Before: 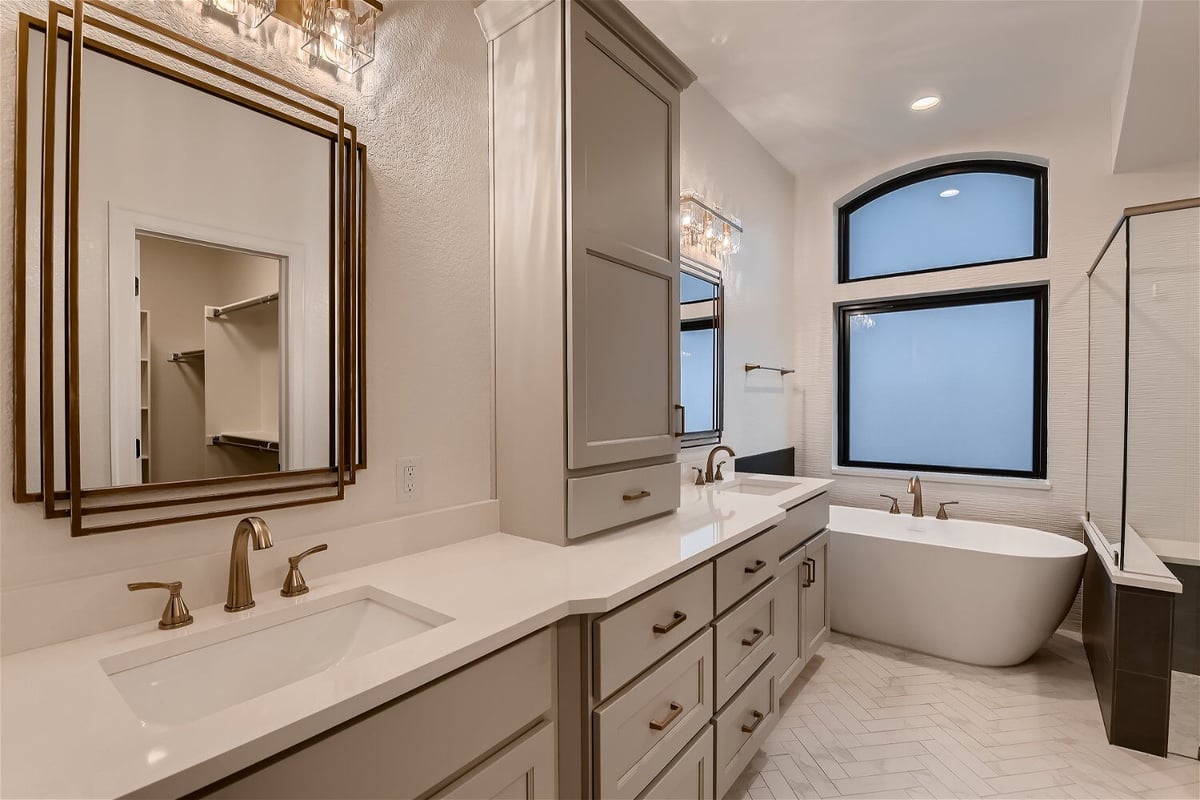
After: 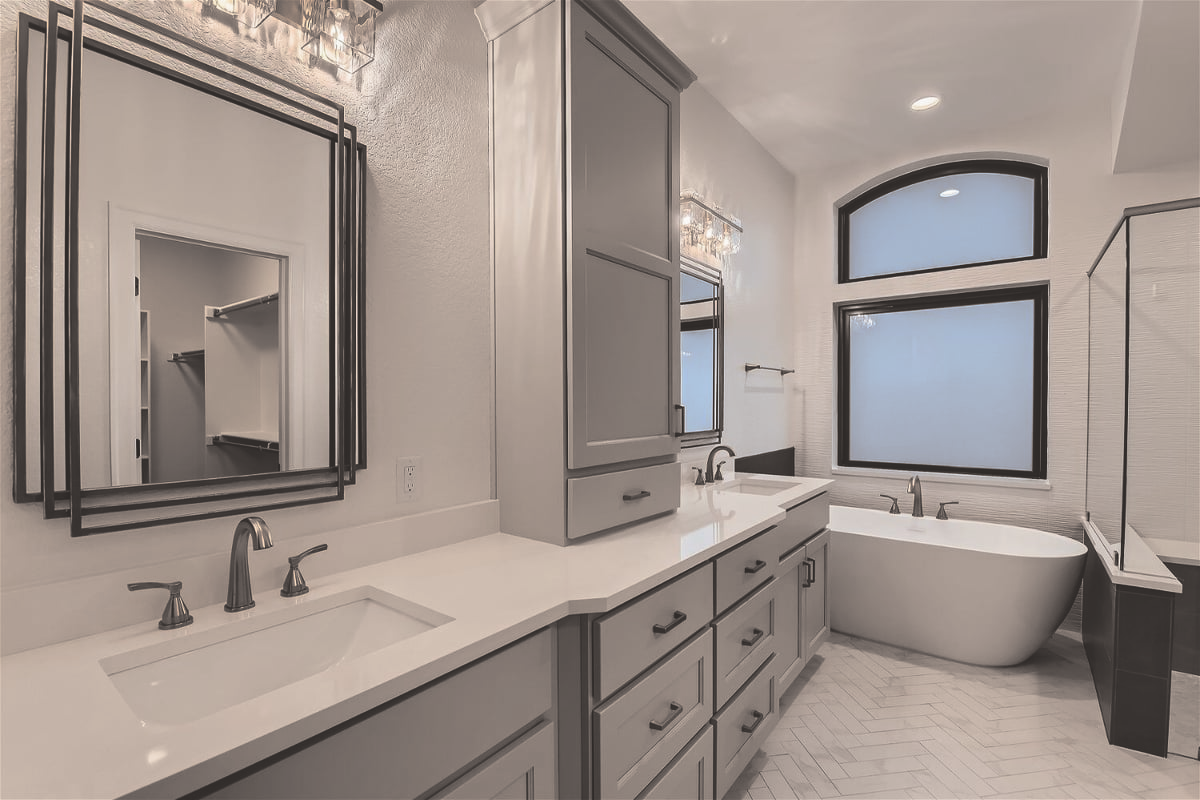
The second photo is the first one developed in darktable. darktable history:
split-toning: shadows › hue 26°, shadows › saturation 0.09, highlights › hue 40°, highlights › saturation 0.18, balance -63, compress 0%
exposure: black level correction -0.023, exposure -0.039 EV, compensate highlight preservation false
